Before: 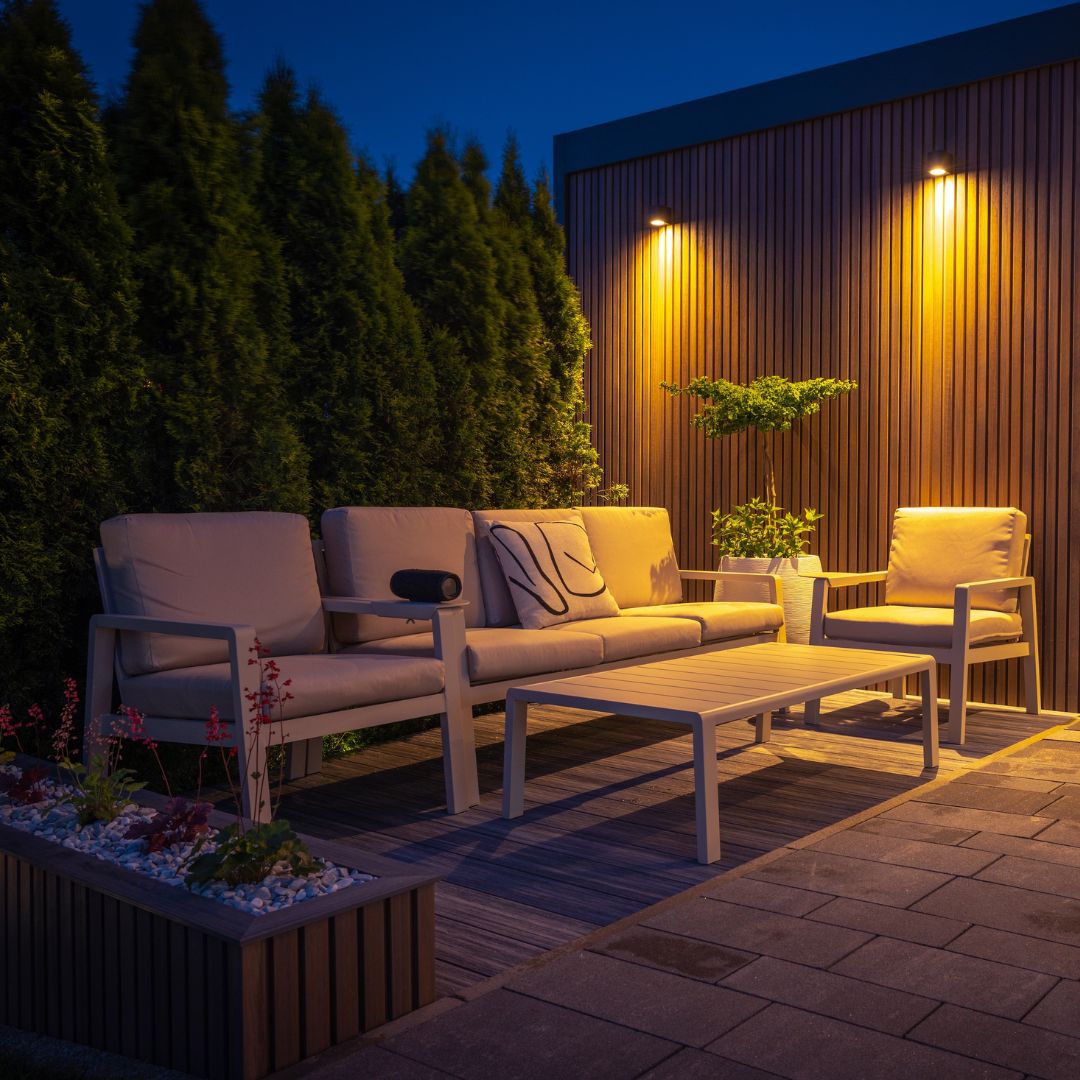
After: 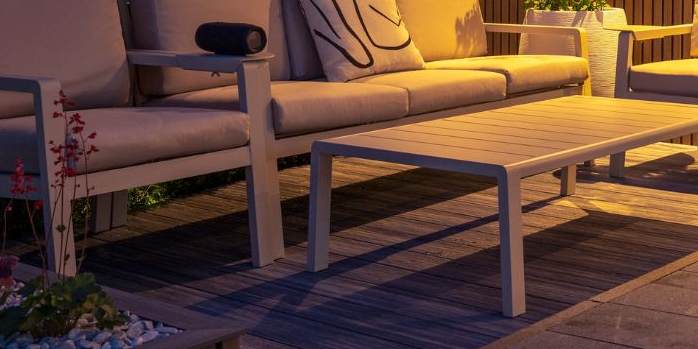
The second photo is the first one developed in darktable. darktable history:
local contrast: mode bilateral grid, contrast 20, coarseness 50, detail 119%, midtone range 0.2
crop: left 18.072%, top 50.704%, right 17.268%, bottom 16.928%
